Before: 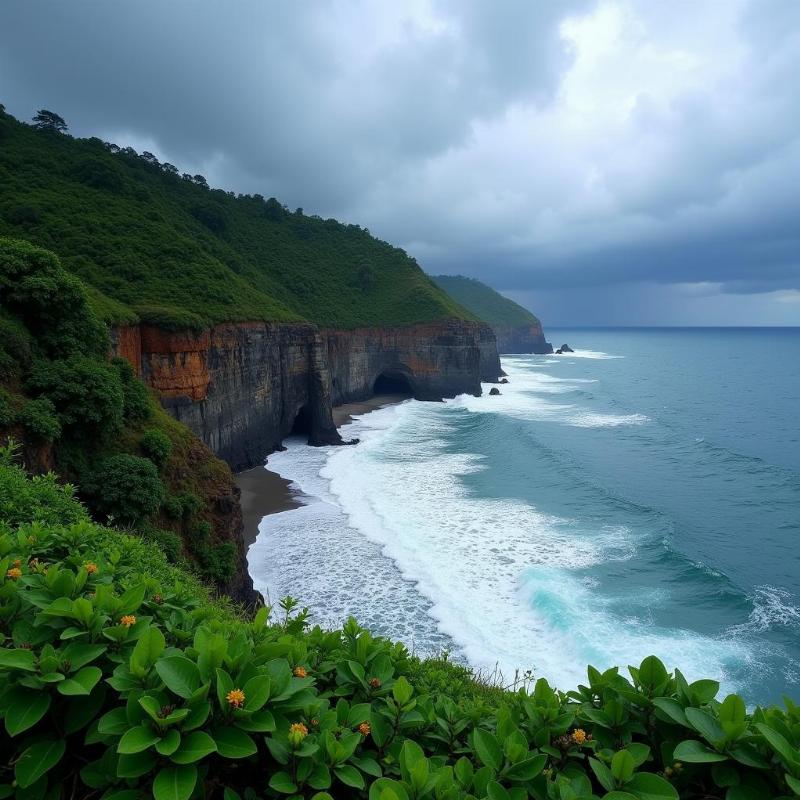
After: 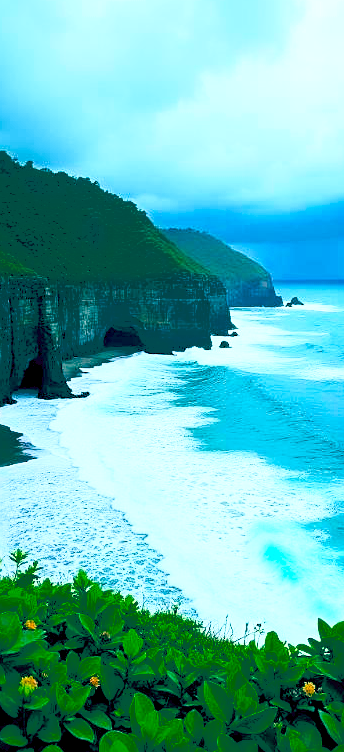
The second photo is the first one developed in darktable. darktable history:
exposure: black level correction 0.001, exposure 0.673 EV, compensate highlight preservation false
sharpen: radius 2.516, amount 0.334
color balance rgb: shadows lift › chroma 0.657%, shadows lift › hue 113.75°, global offset › luminance -0.549%, global offset › chroma 0.904%, global offset › hue 176.15°, perceptual saturation grading › global saturation 29.895%, perceptual brilliance grading › mid-tones 10.608%, perceptual brilliance grading › shadows 14.609%, global vibrance 9.62%, contrast 14.573%, saturation formula JzAzBz (2021)
crop: left 33.869%, top 5.956%, right 23.038%
base curve: curves: ch0 [(0, 0) (0.088, 0.125) (0.176, 0.251) (0.354, 0.501) (0.613, 0.749) (1, 0.877)]
